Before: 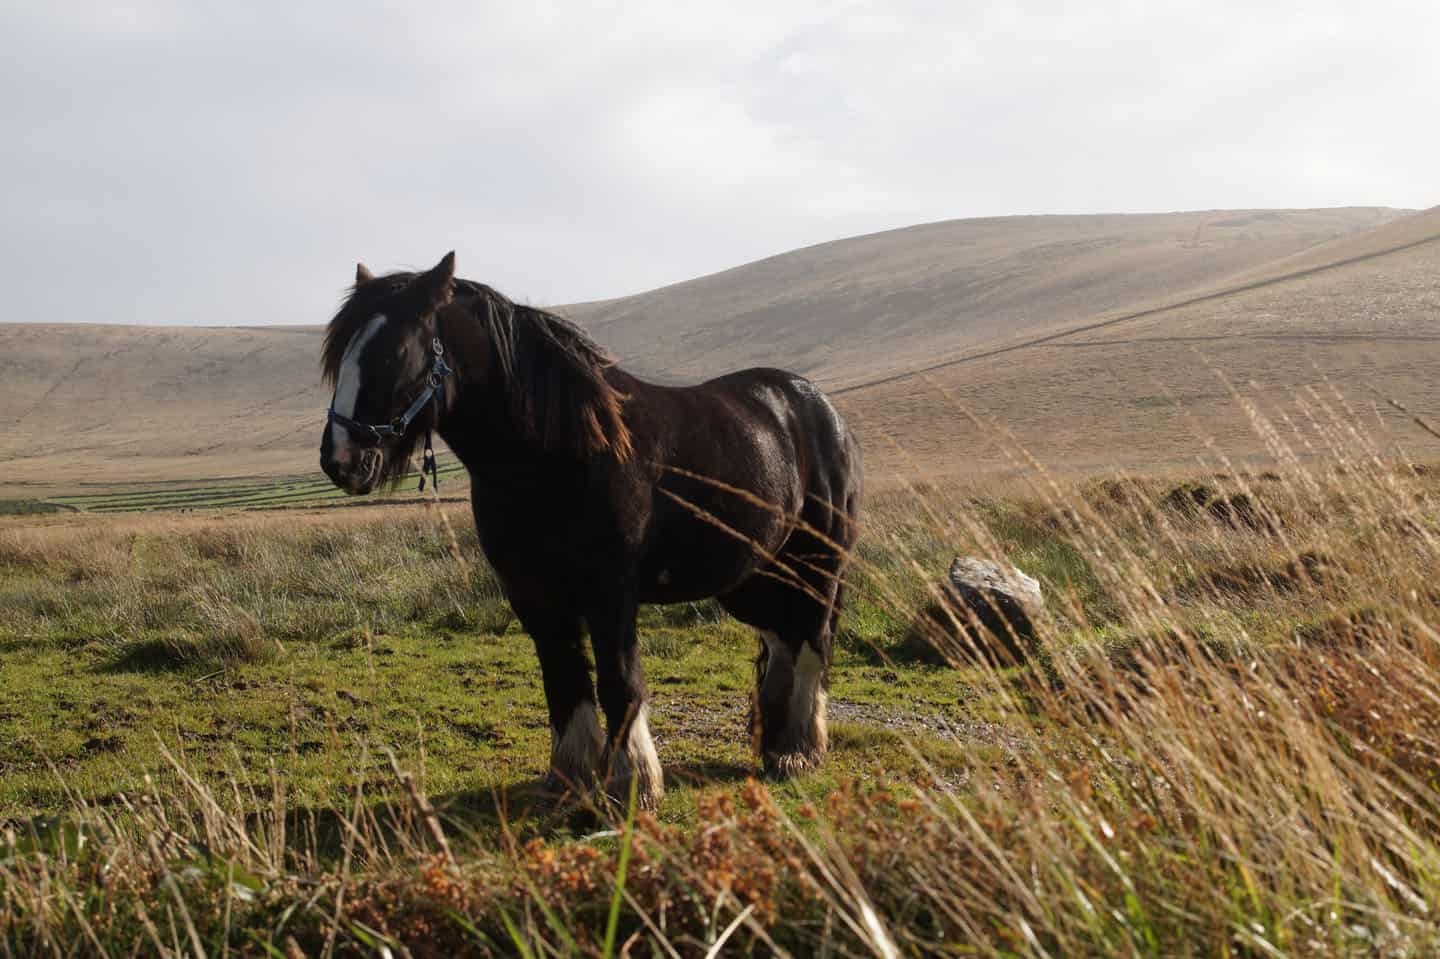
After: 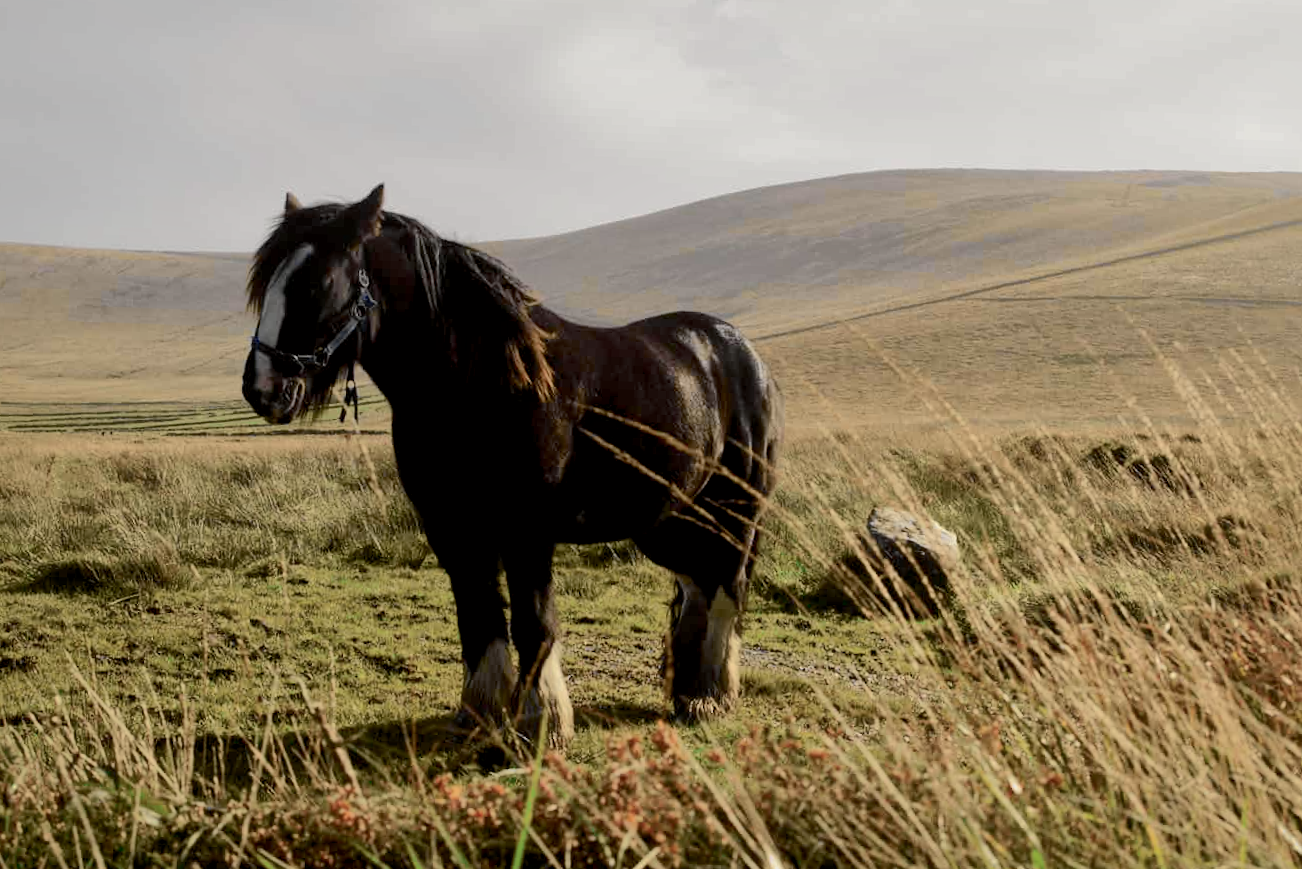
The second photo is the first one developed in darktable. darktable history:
exposure: exposure -0.042 EV, compensate highlight preservation false
color balance rgb: global offset › luminance -0.505%, perceptual saturation grading › global saturation 0.319%, global vibrance 20%
crop and rotate: angle -2.07°, left 3.127%, top 3.751%, right 1.581%, bottom 0.686%
tone curve: curves: ch0 [(0.014, 0) (0.13, 0.09) (0.227, 0.211) (0.346, 0.388) (0.499, 0.598) (0.662, 0.76) (0.795, 0.846) (1, 0.969)]; ch1 [(0, 0) (0.366, 0.367) (0.447, 0.417) (0.473, 0.484) (0.504, 0.502) (0.525, 0.518) (0.564, 0.548) (0.639, 0.643) (1, 1)]; ch2 [(0, 0) (0.333, 0.346) (0.375, 0.375) (0.424, 0.43) (0.476, 0.498) (0.496, 0.505) (0.517, 0.515) (0.542, 0.564) (0.583, 0.6) (0.64, 0.622) (0.723, 0.676) (1, 1)], color space Lab, independent channels, preserve colors none
shadows and highlights: shadows 40.04, highlights -59.95
